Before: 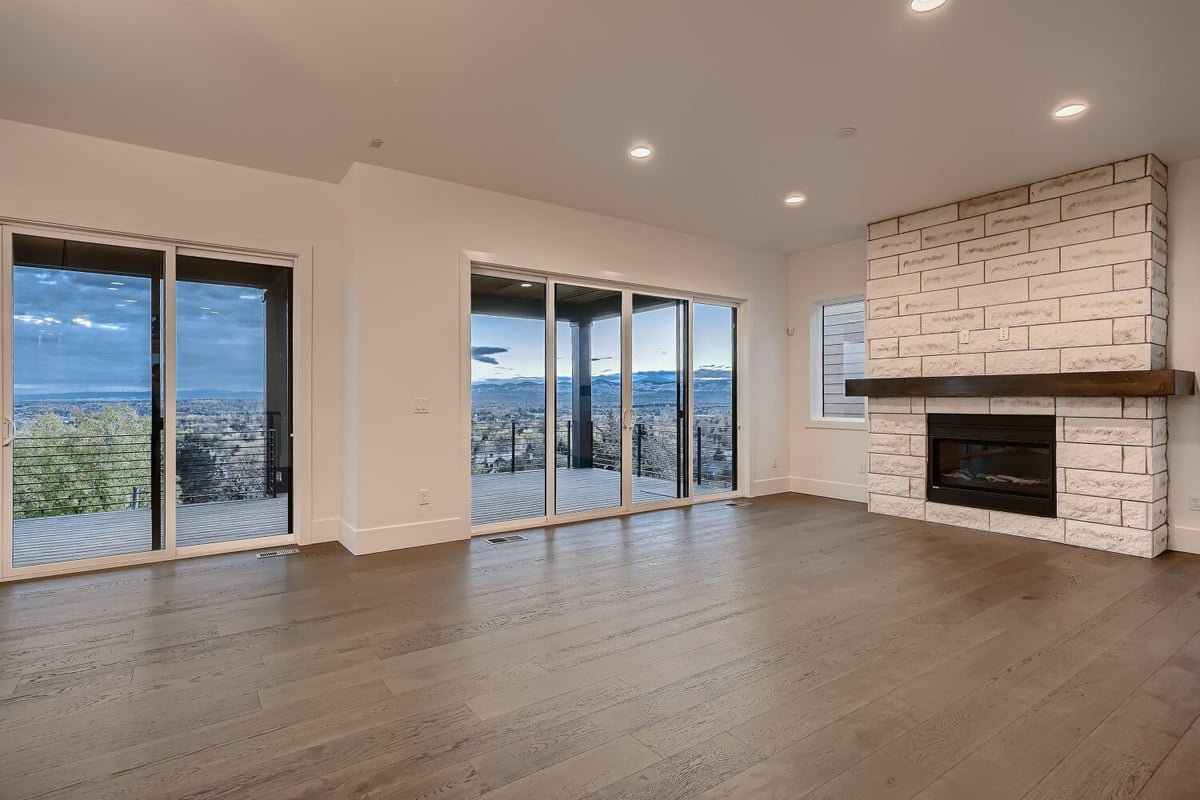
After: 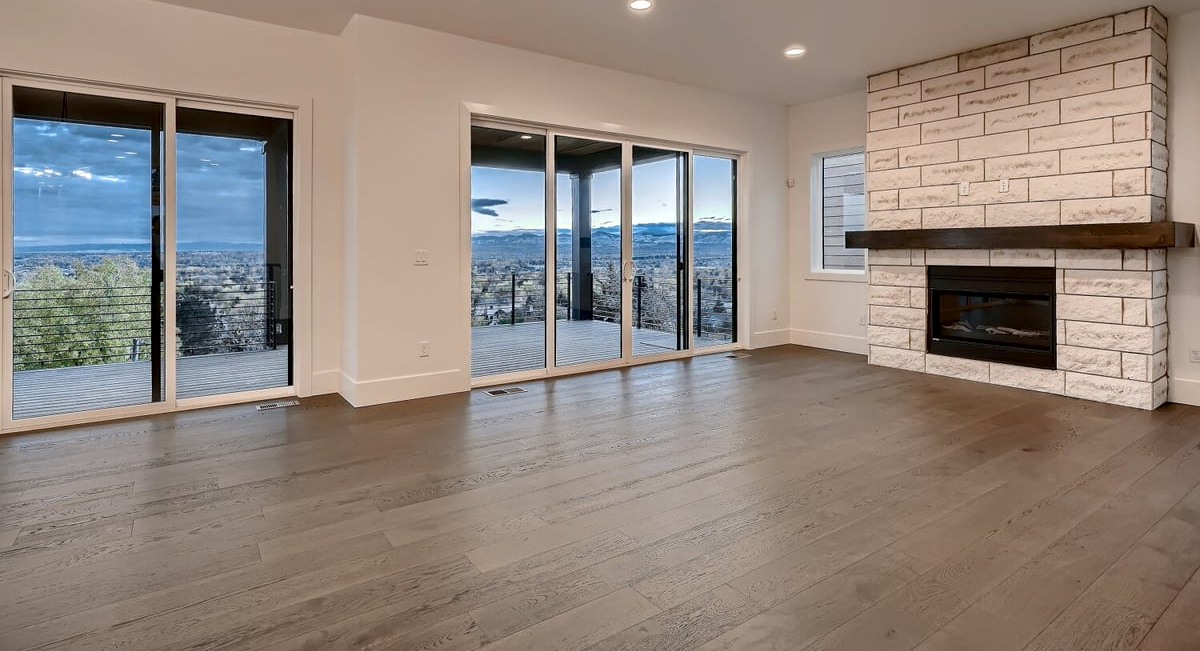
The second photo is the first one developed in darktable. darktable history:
crop and rotate: top 18.507%
contrast equalizer: octaves 7, y [[0.6 ×6], [0.55 ×6], [0 ×6], [0 ×6], [0 ×6]], mix 0.3
